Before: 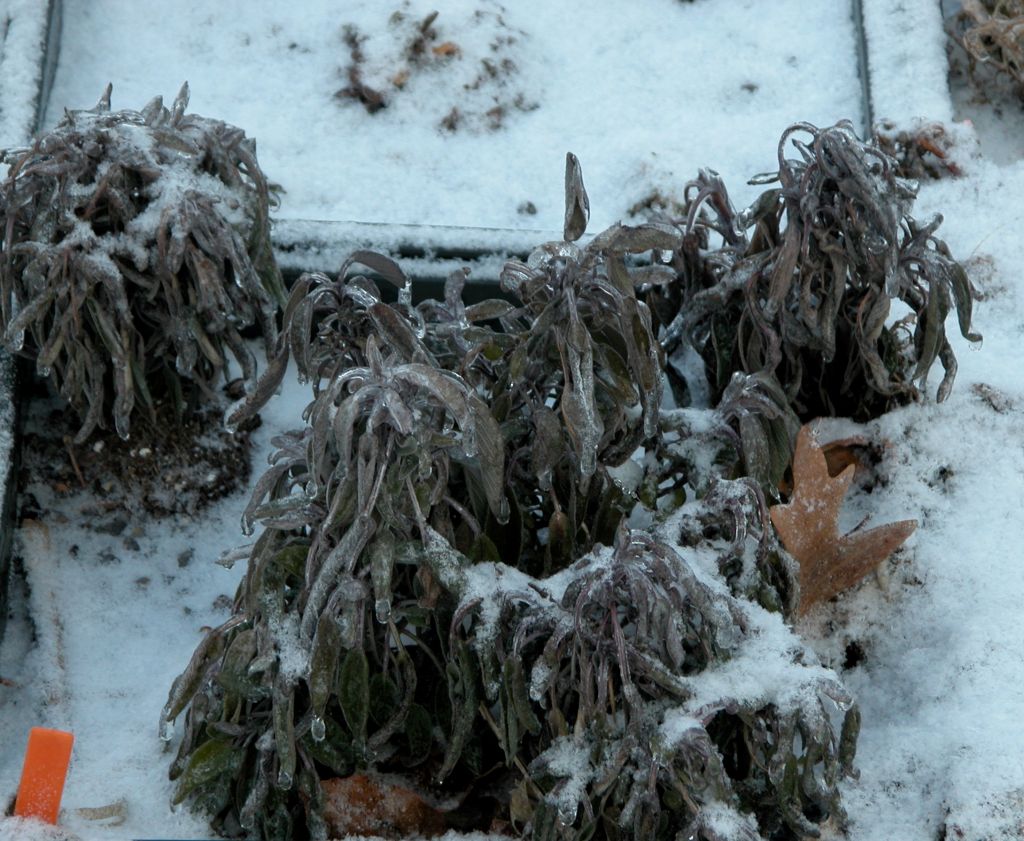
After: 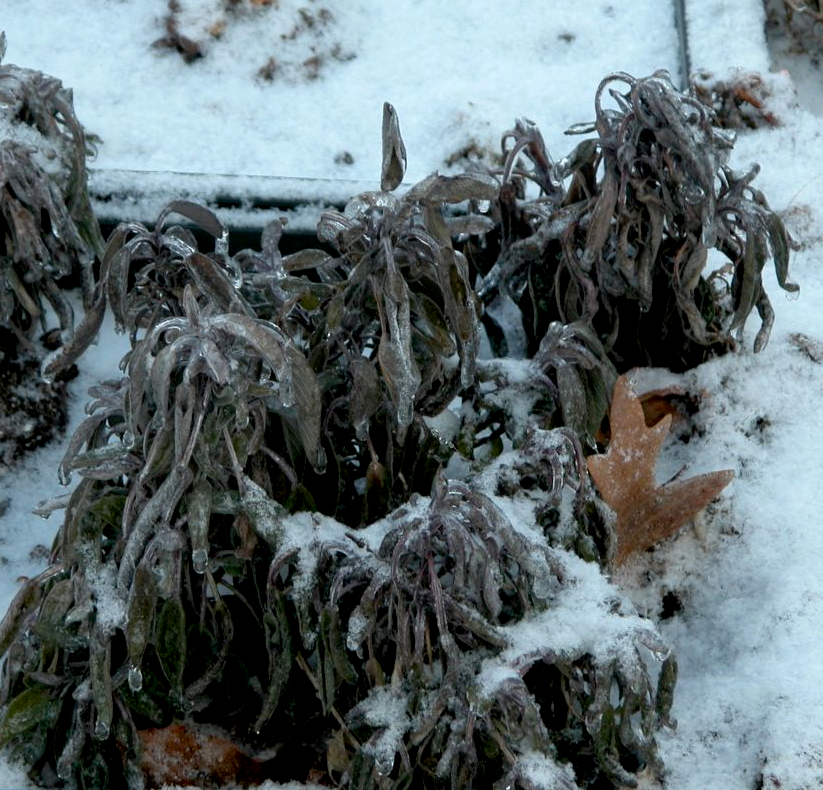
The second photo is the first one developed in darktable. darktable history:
crop and rotate: left 17.907%, top 5.956%, right 1.716%
exposure: black level correction 0.007, exposure 0.158 EV, compensate highlight preservation false
